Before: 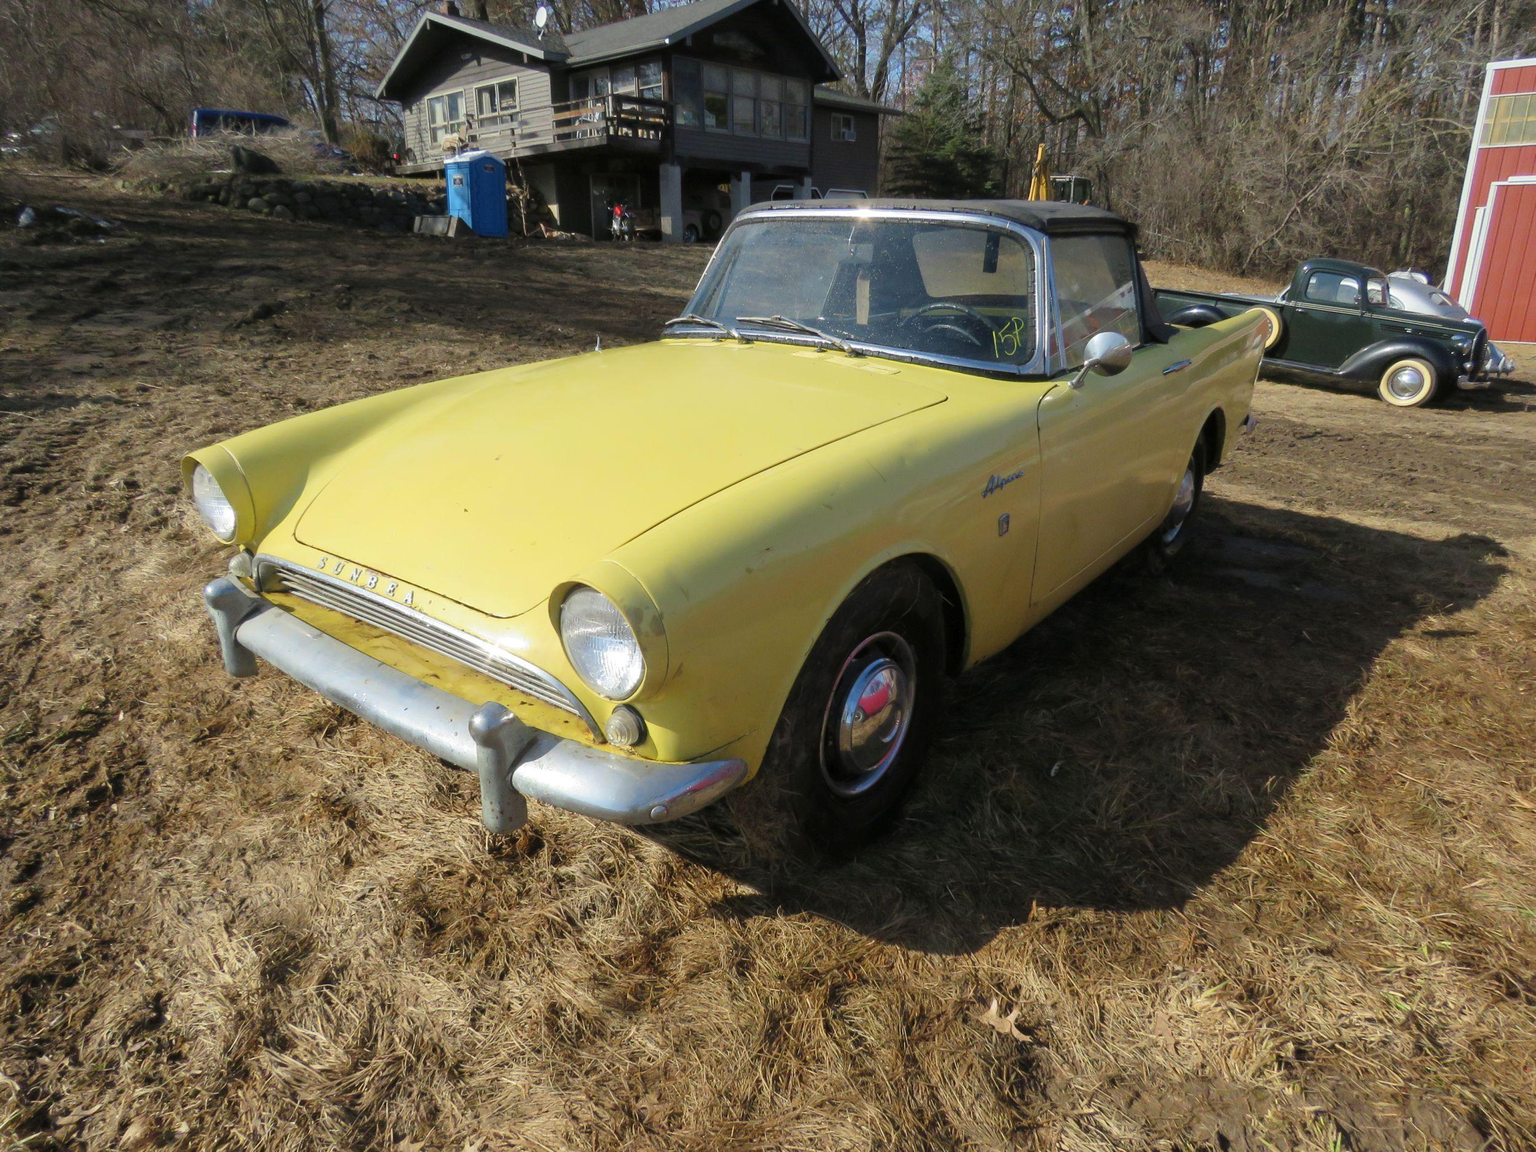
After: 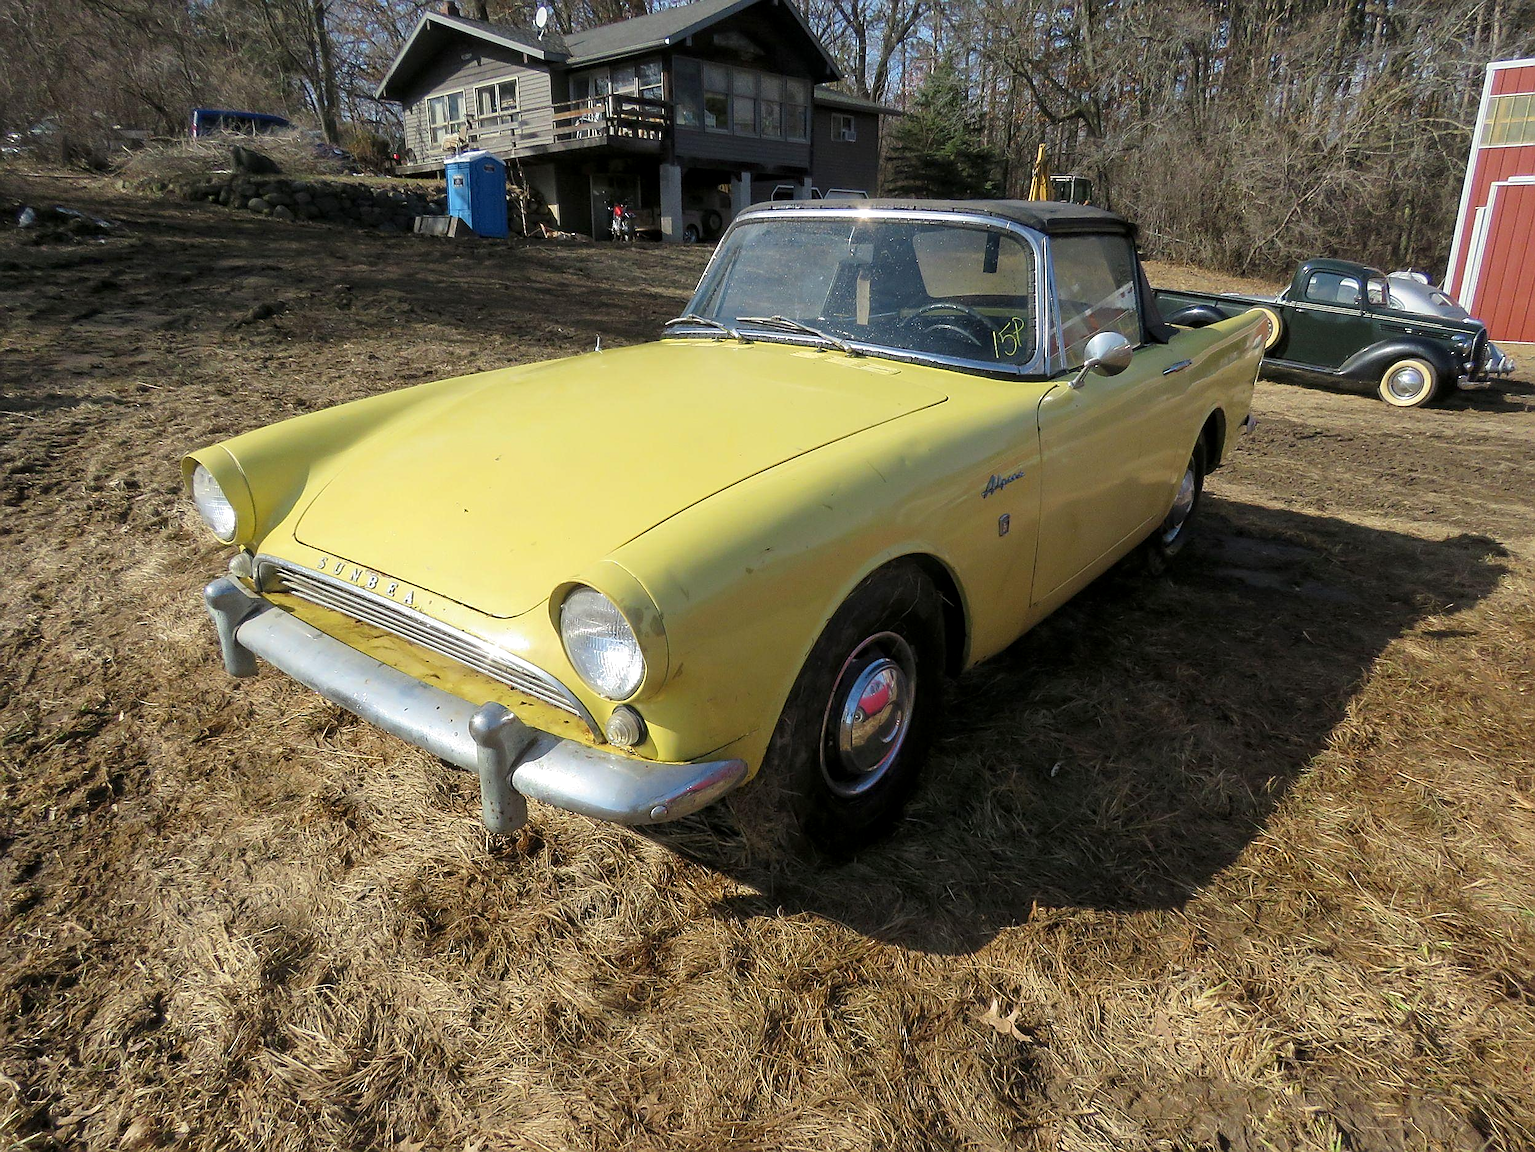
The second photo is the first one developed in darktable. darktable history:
local contrast: highlights 100%, shadows 100%, detail 131%, midtone range 0.2
sharpen: radius 1.4, amount 1.25, threshold 0.7
